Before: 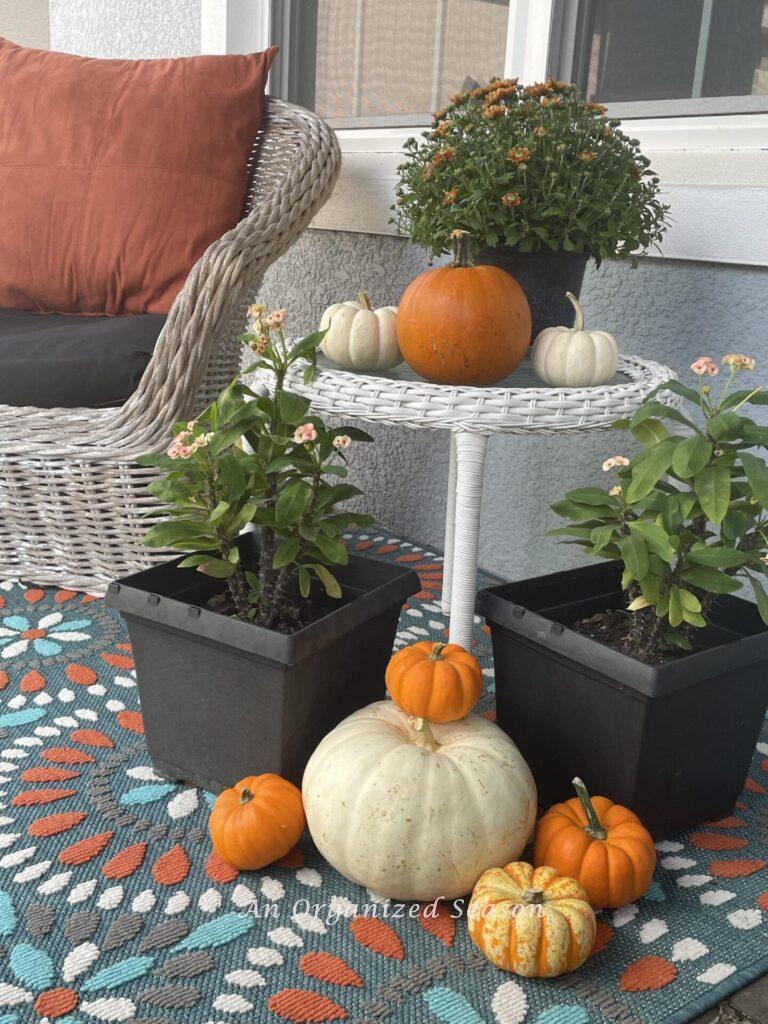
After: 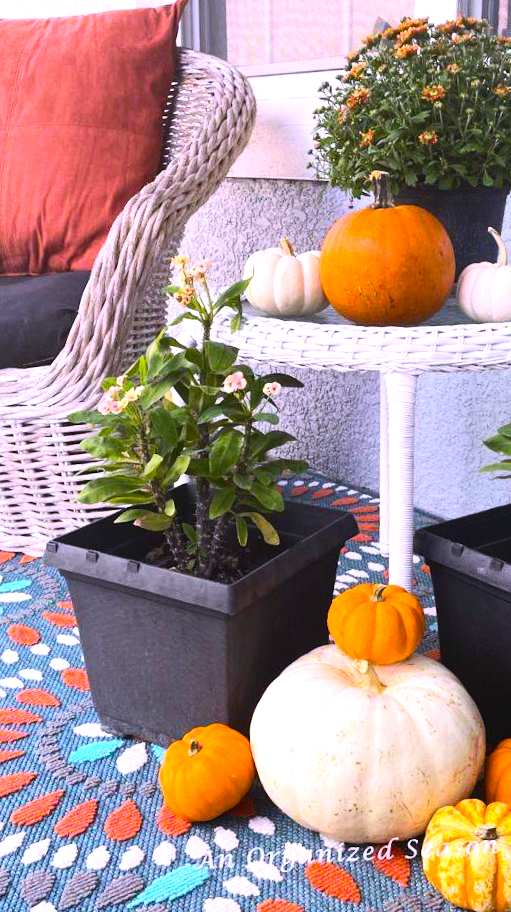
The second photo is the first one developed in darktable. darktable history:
contrast brightness saturation: contrast 0.2, brightness 0.16, saturation 0.22
color balance rgb: linear chroma grading › global chroma 10%, perceptual saturation grading › global saturation 30%, global vibrance 10%
white balance: red 1.042, blue 1.17
tone equalizer: -8 EV -0.75 EV, -7 EV -0.7 EV, -6 EV -0.6 EV, -5 EV -0.4 EV, -3 EV 0.4 EV, -2 EV 0.6 EV, -1 EV 0.7 EV, +0 EV 0.75 EV, edges refinement/feathering 500, mask exposure compensation -1.57 EV, preserve details no
rotate and perspective: rotation -3°, crop left 0.031, crop right 0.968, crop top 0.07, crop bottom 0.93
crop and rotate: left 8.786%, right 24.548%
